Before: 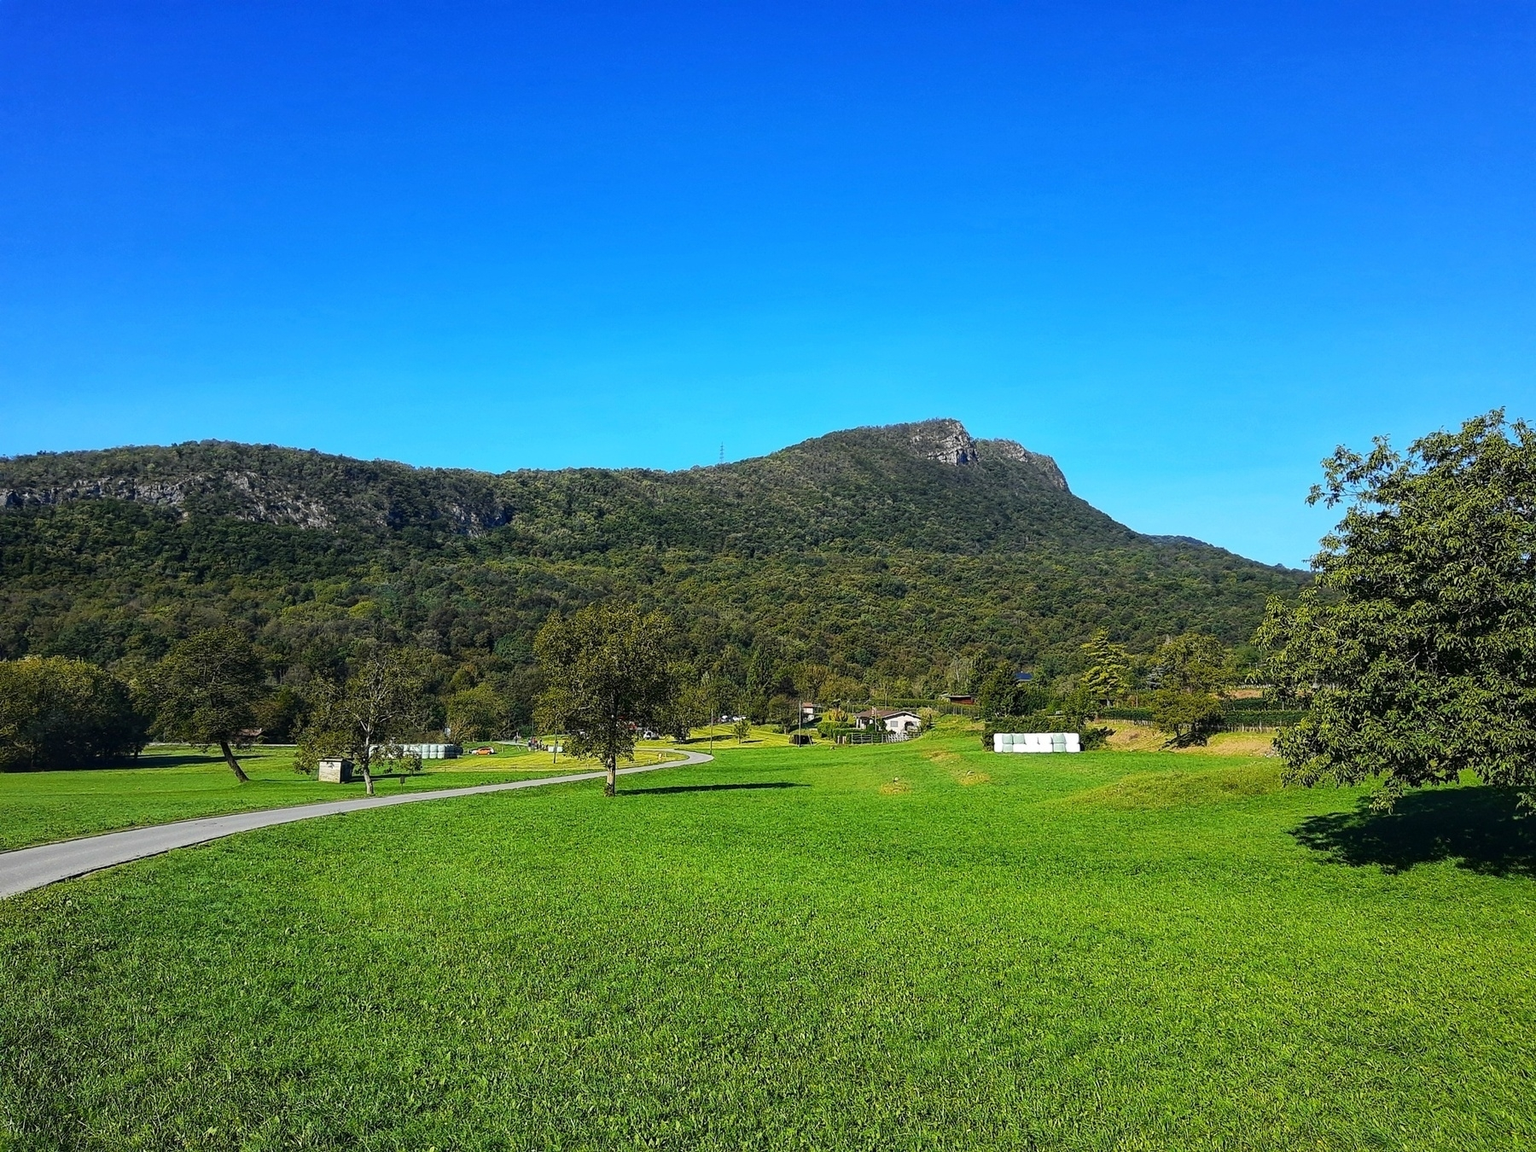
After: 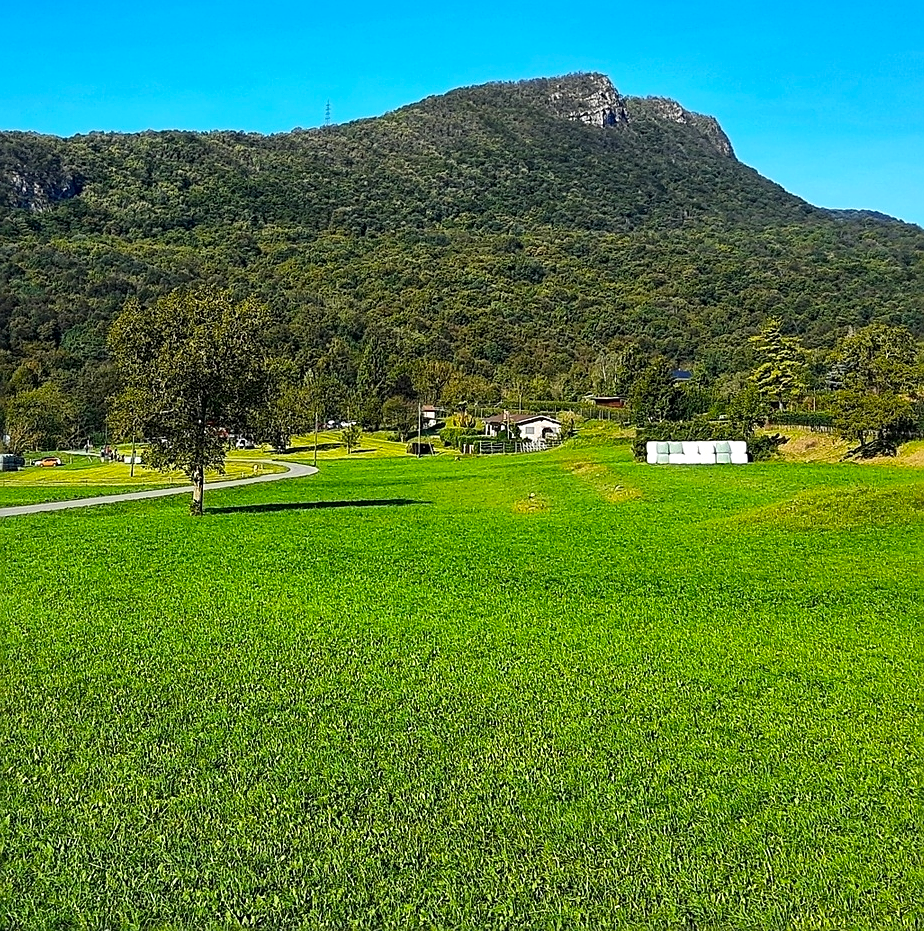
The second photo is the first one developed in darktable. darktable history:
color calibration: output colorfulness [0, 0.315, 0, 0], illuminant same as pipeline (D50), adaptation XYZ, x 0.345, y 0.358, temperature 5019.5 K
crop and rotate: left 28.833%, top 31.028%, right 19.83%
sharpen: on, module defaults
local contrast: mode bilateral grid, contrast 20, coarseness 51, detail 119%, midtone range 0.2
